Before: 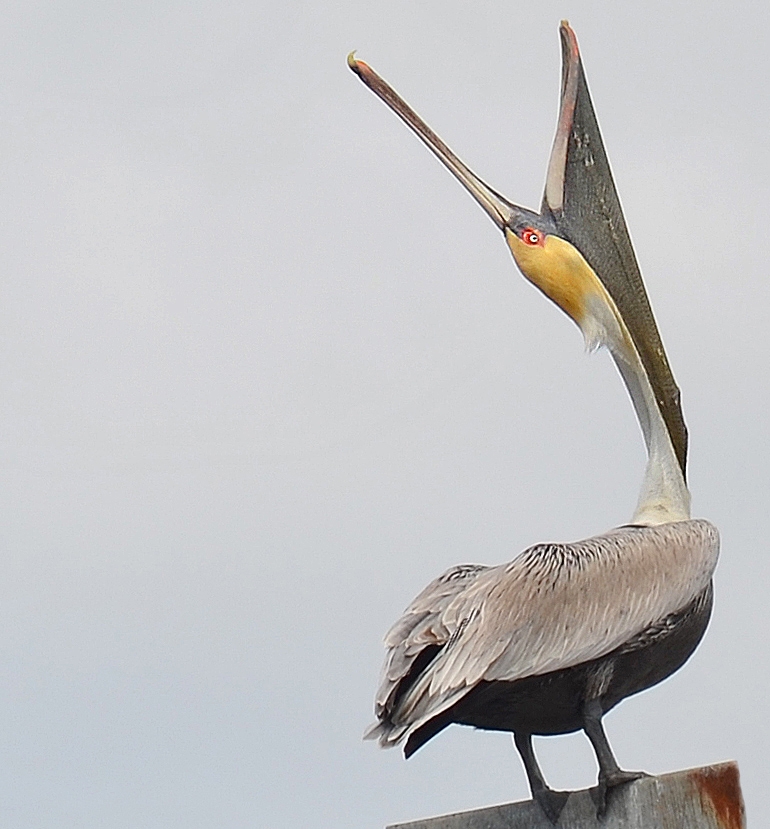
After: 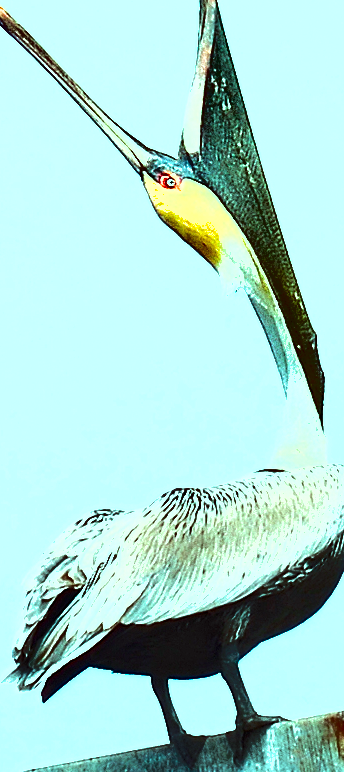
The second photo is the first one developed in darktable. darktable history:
crop: left 47.172%, top 6.832%, right 8.101%
exposure: black level correction 0, exposure 1.67 EV, compensate highlight preservation false
contrast equalizer: octaves 7, y [[0.579, 0.58, 0.505, 0.5, 0.5, 0.5], [0.5 ×6], [0.5 ×6], [0 ×6], [0 ×6]]
tone curve: curves: ch0 [(0, 0) (0.106, 0.041) (0.256, 0.197) (0.37, 0.336) (0.513, 0.481) (0.667, 0.629) (1, 1)]; ch1 [(0, 0) (0.502, 0.505) (0.553, 0.577) (1, 1)]; ch2 [(0, 0) (0.5, 0.495) (0.56, 0.544) (1, 1)], preserve colors none
shadows and highlights: radius 336.42, shadows 28.13, soften with gaussian
color balance rgb: shadows lift › chroma 1.027%, shadows lift › hue 31.1°, highlights gain › chroma 5.253%, highlights gain › hue 195.93°, perceptual saturation grading › global saturation 14.599%, global vibrance 9.251%
